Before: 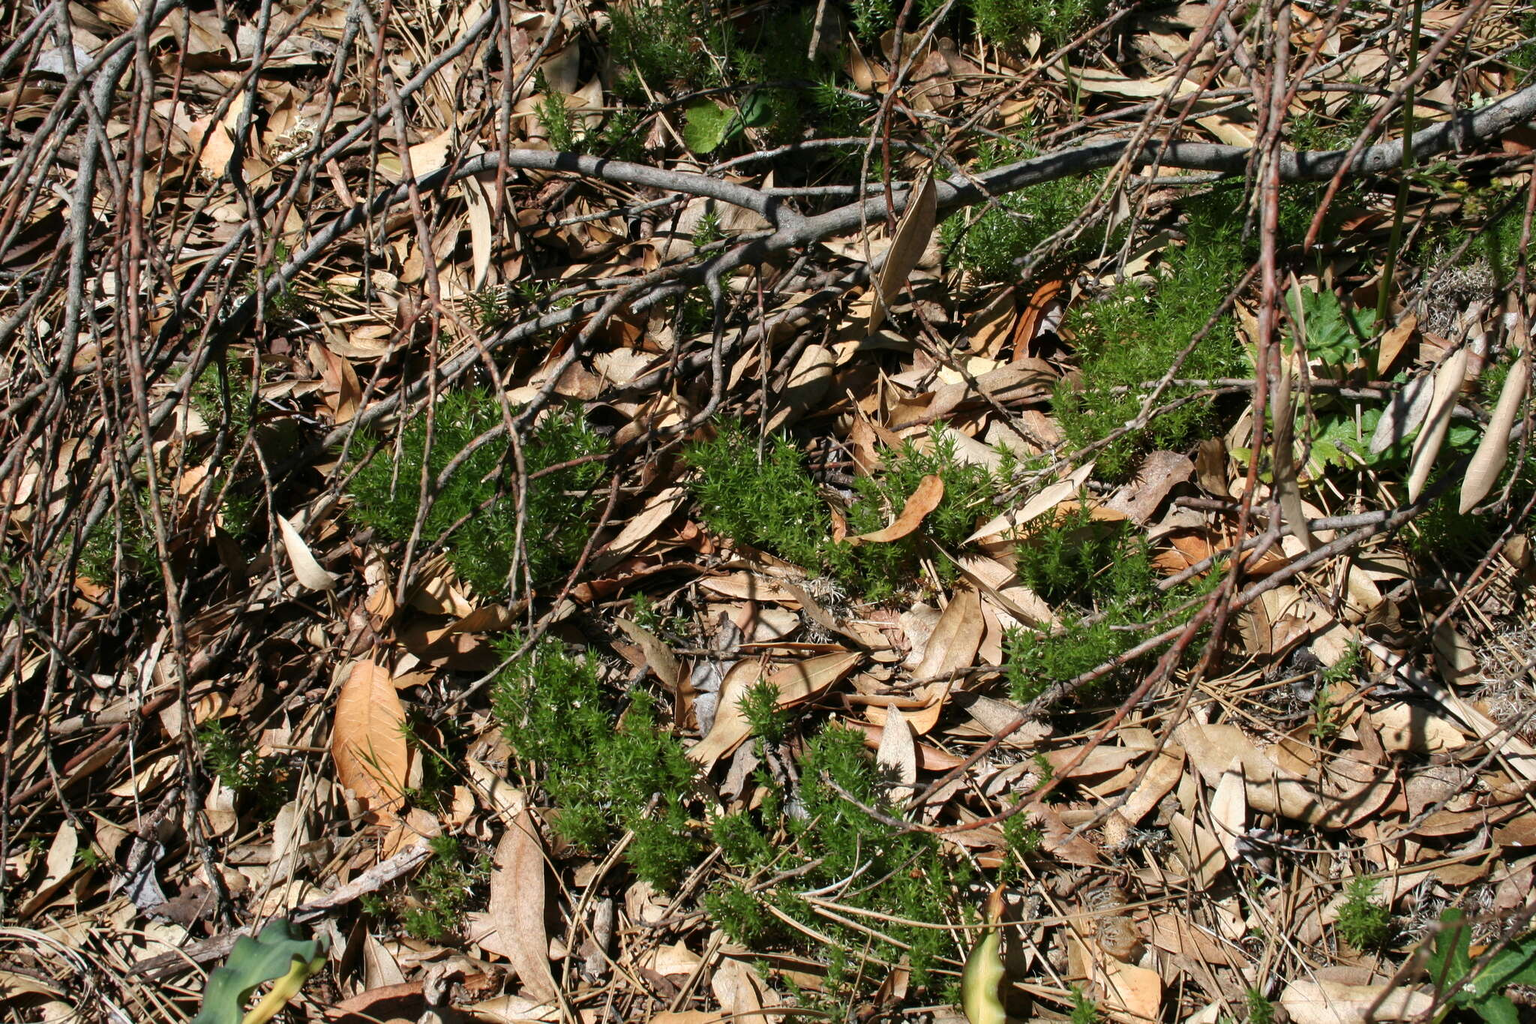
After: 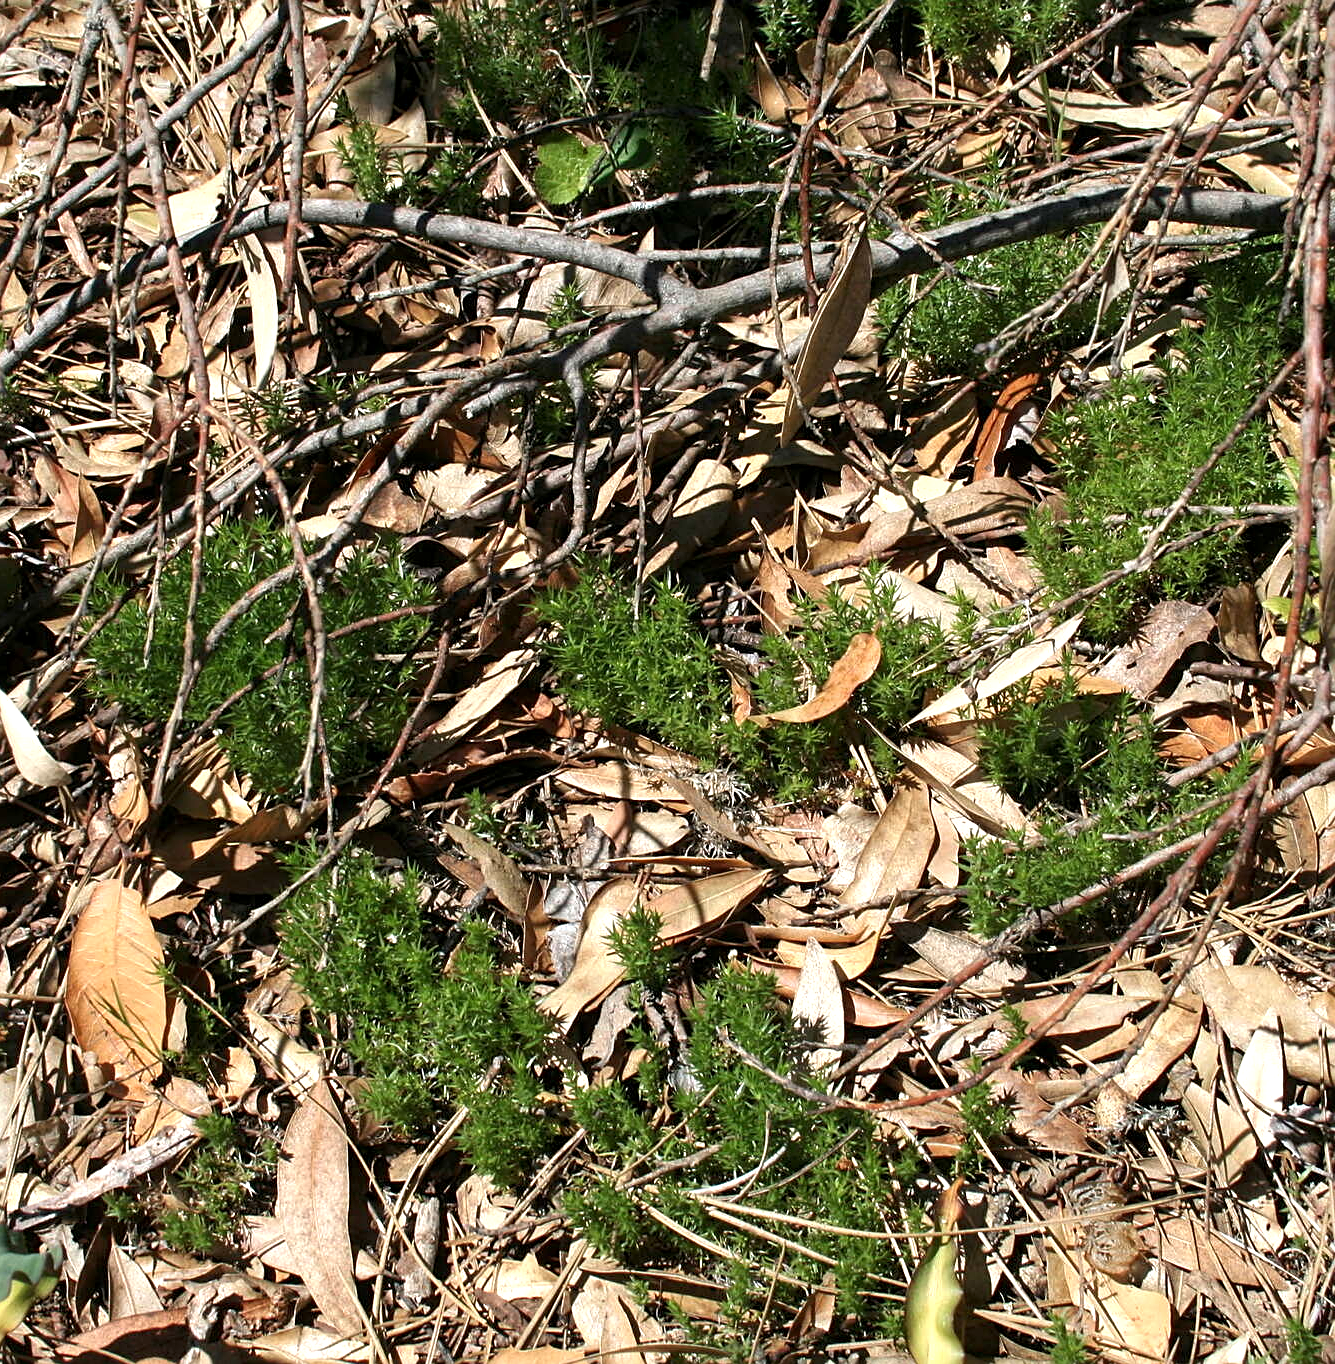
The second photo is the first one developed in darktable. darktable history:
crop and rotate: left 18.426%, right 16.352%
exposure: exposure 0.373 EV, compensate highlight preservation false
local contrast: highlights 107%, shadows 100%, detail 120%, midtone range 0.2
sharpen: amount 0.49
